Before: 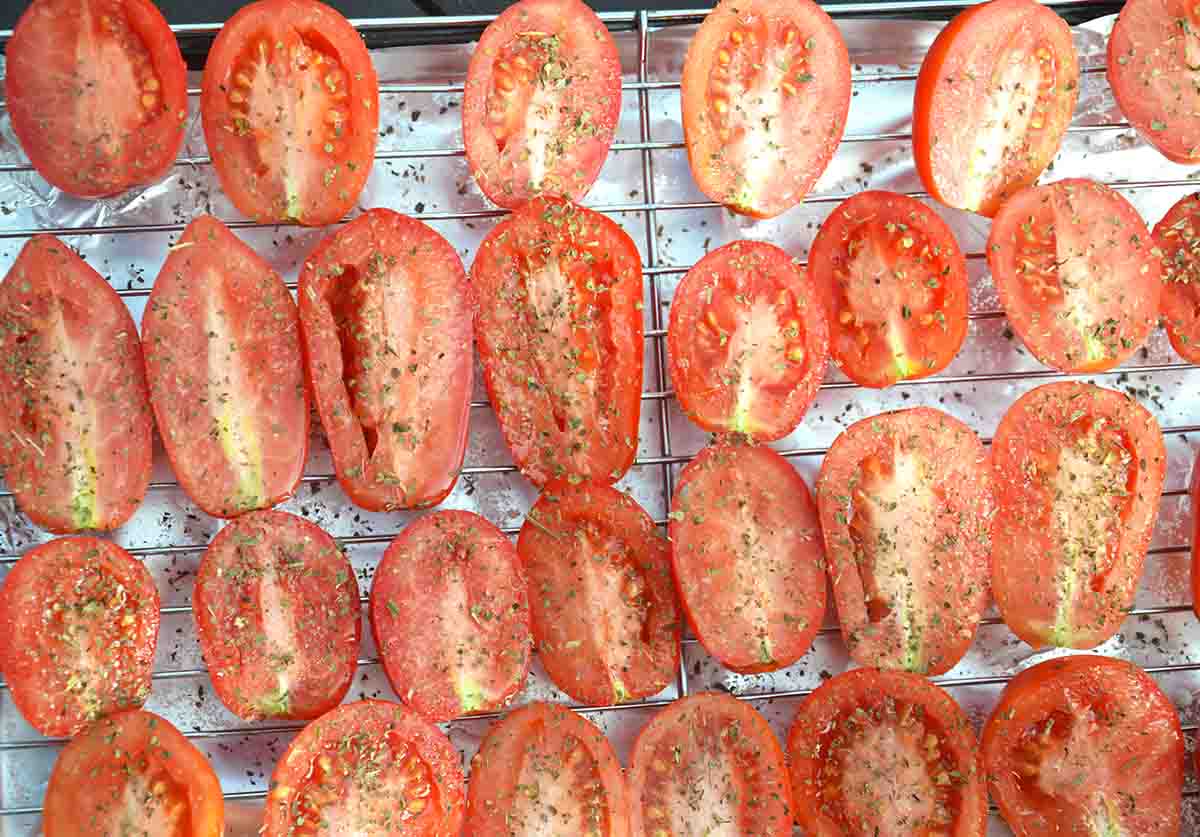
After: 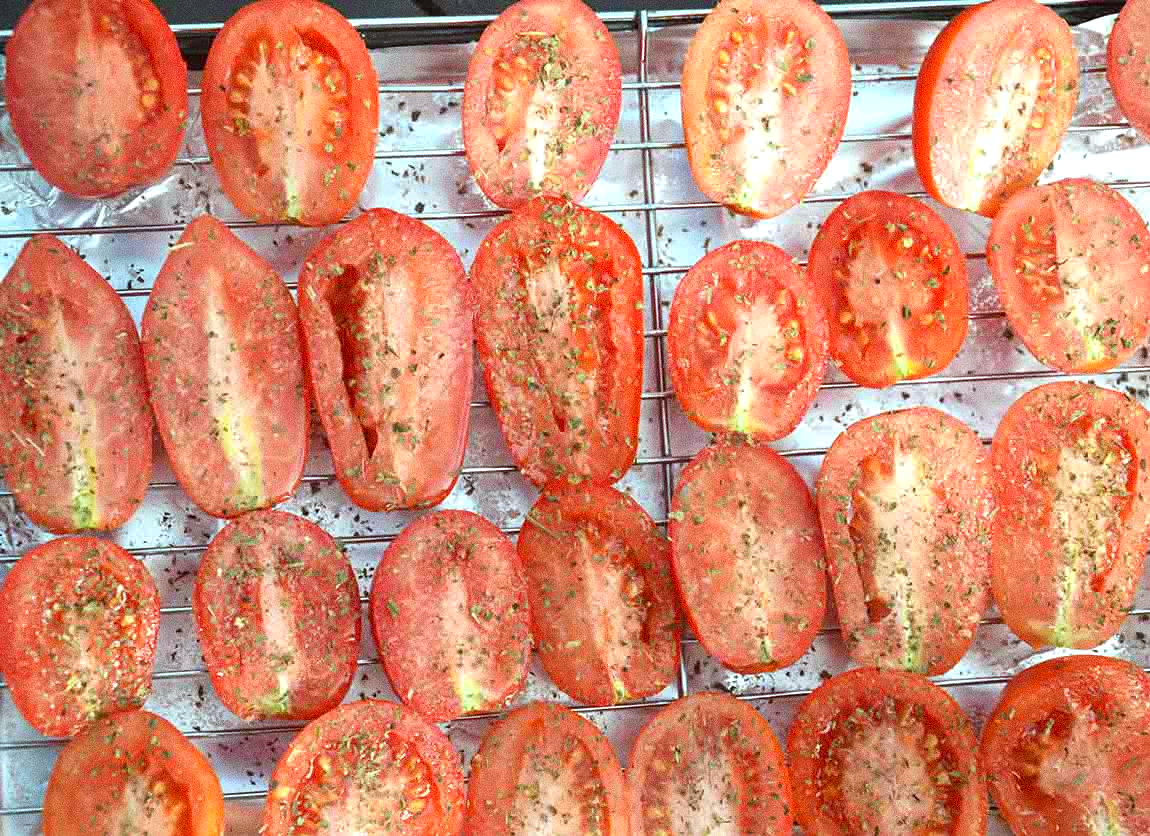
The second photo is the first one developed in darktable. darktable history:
grain: on, module defaults
crop: right 4.126%, bottom 0.031%
exposure: exposure 0.127 EV, compensate highlight preservation false
color correction: highlights a* -2.73, highlights b* -2.09, shadows a* 2.41, shadows b* 2.73
